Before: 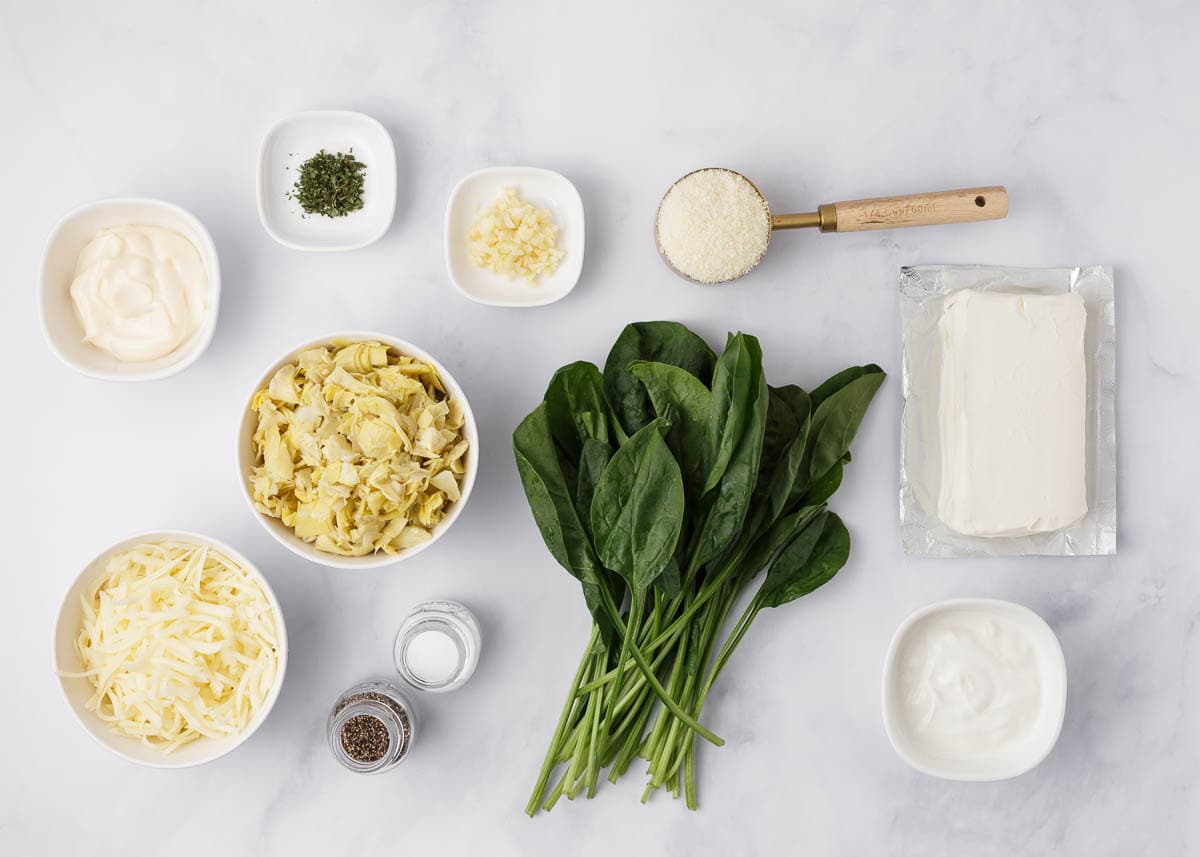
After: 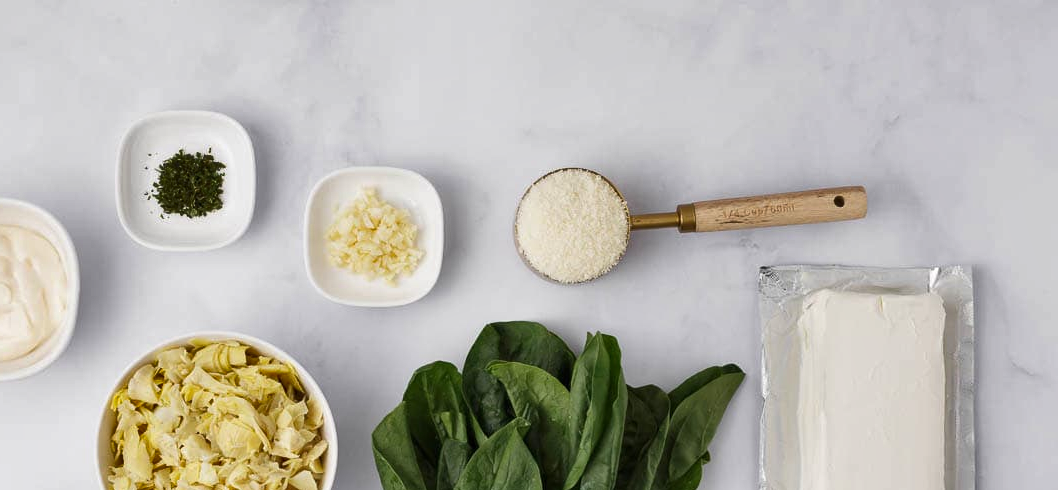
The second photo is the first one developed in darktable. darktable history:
crop and rotate: left 11.812%, bottom 42.776%
shadows and highlights: soften with gaussian
